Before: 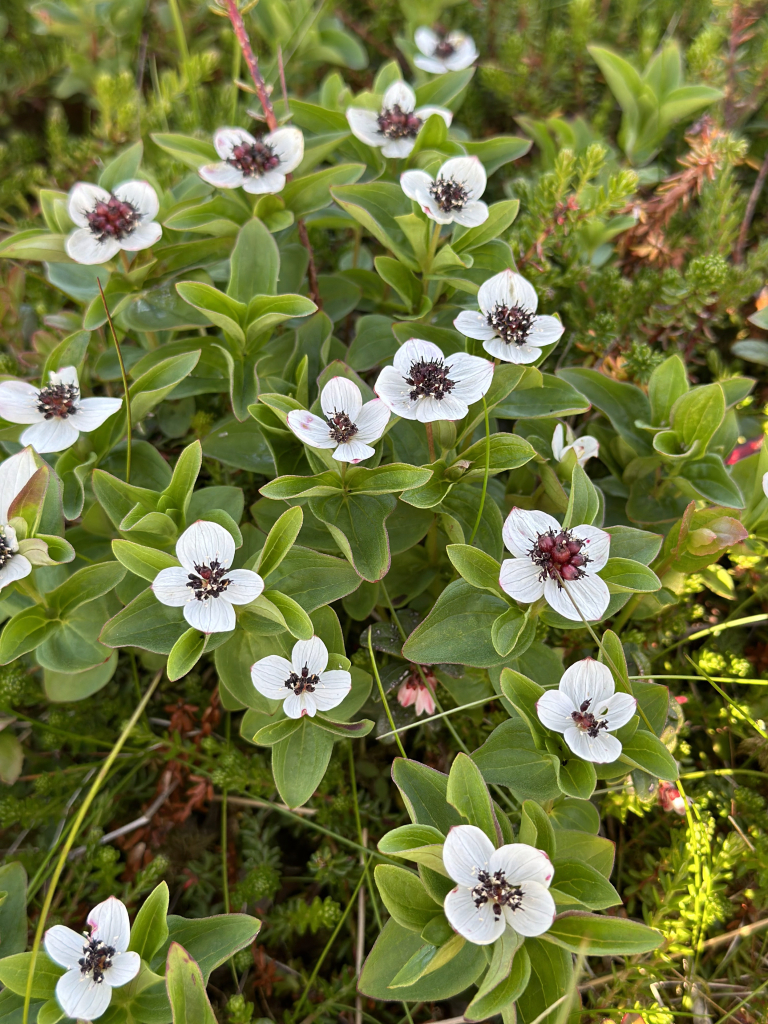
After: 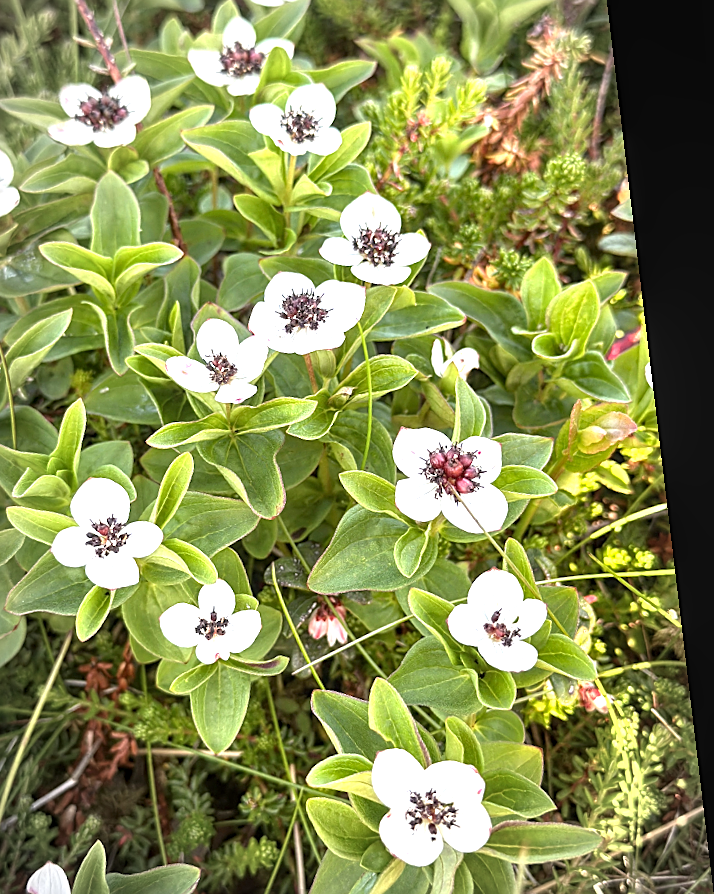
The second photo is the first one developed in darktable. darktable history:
sharpen: on, module defaults
exposure: black level correction 0, exposure 1.2 EV, compensate exposure bias true, compensate highlight preservation false
crop: left 19.159%, top 9.58%, bottom 9.58%
rotate and perspective: rotation -6.83°, automatic cropping off
vignetting: automatic ratio true
local contrast: on, module defaults
